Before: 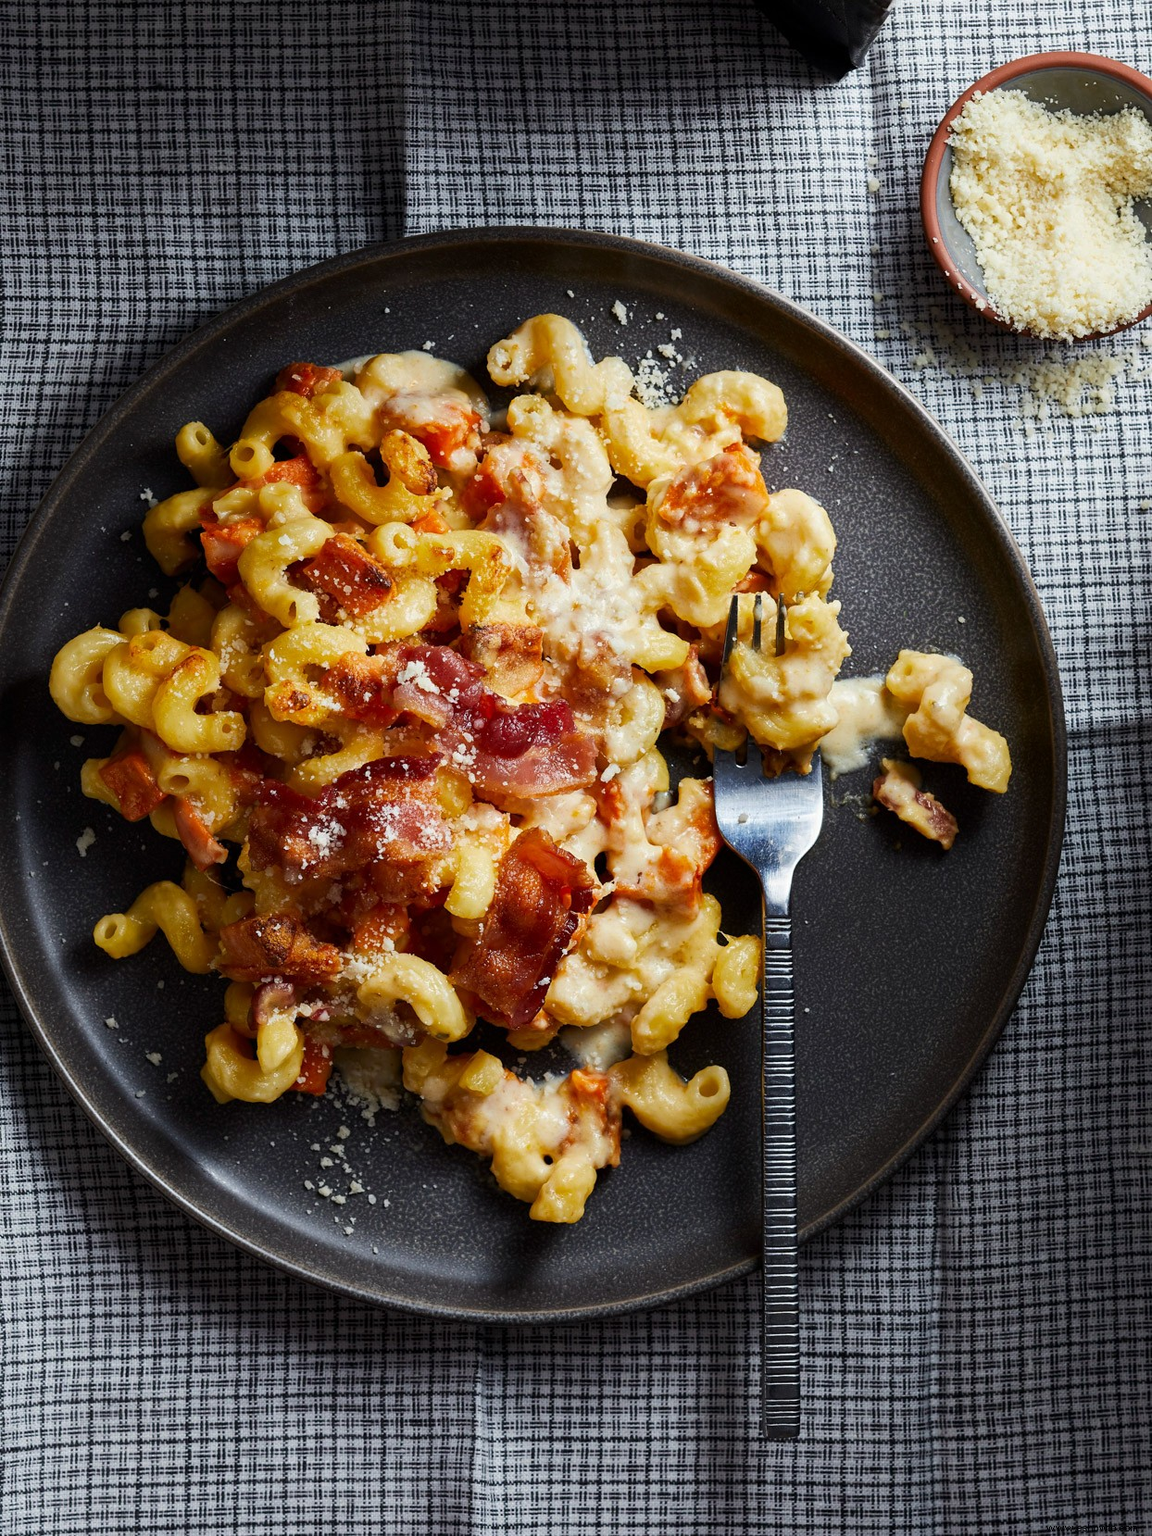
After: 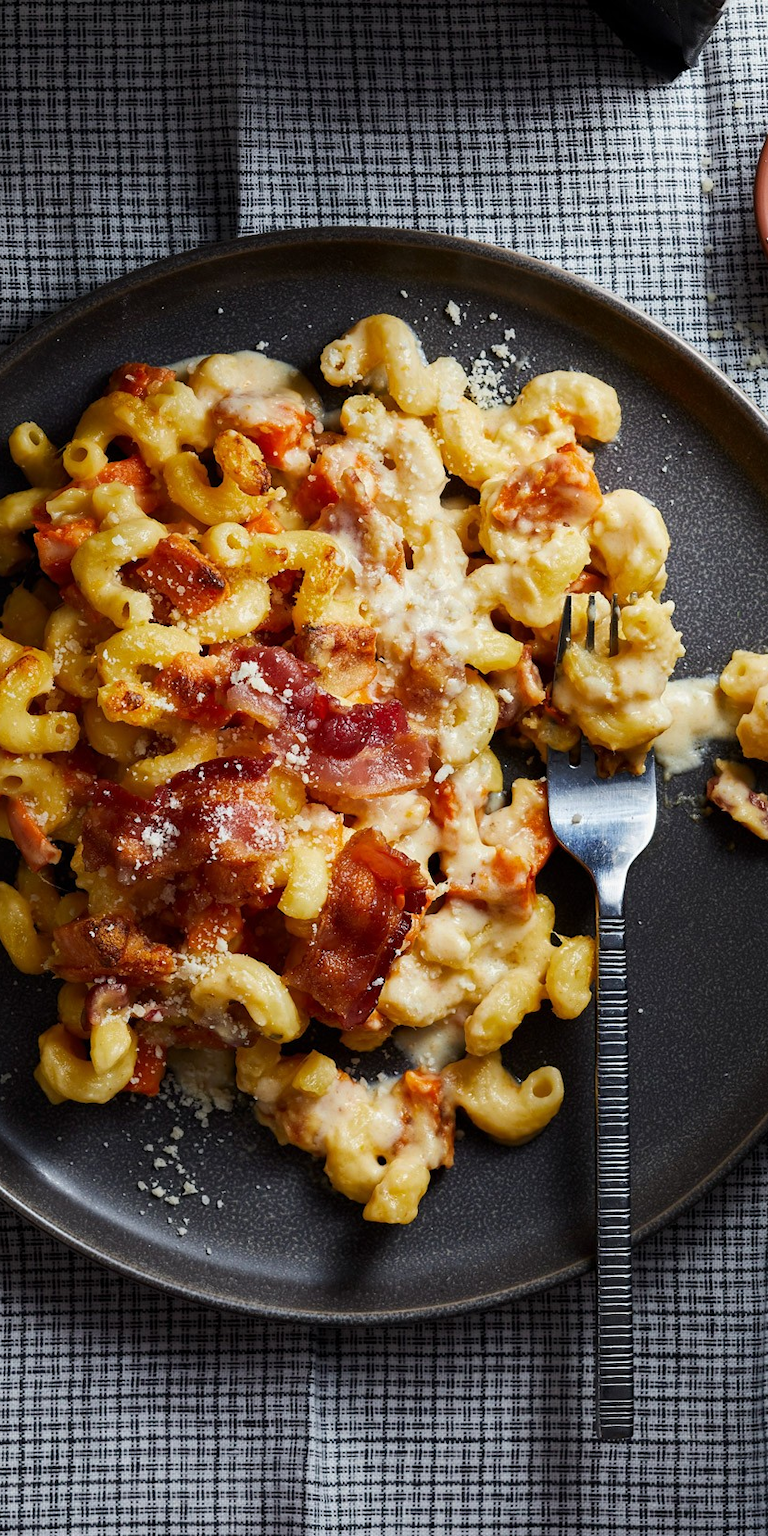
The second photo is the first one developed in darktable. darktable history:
crop and rotate: left 14.509%, right 18.747%
